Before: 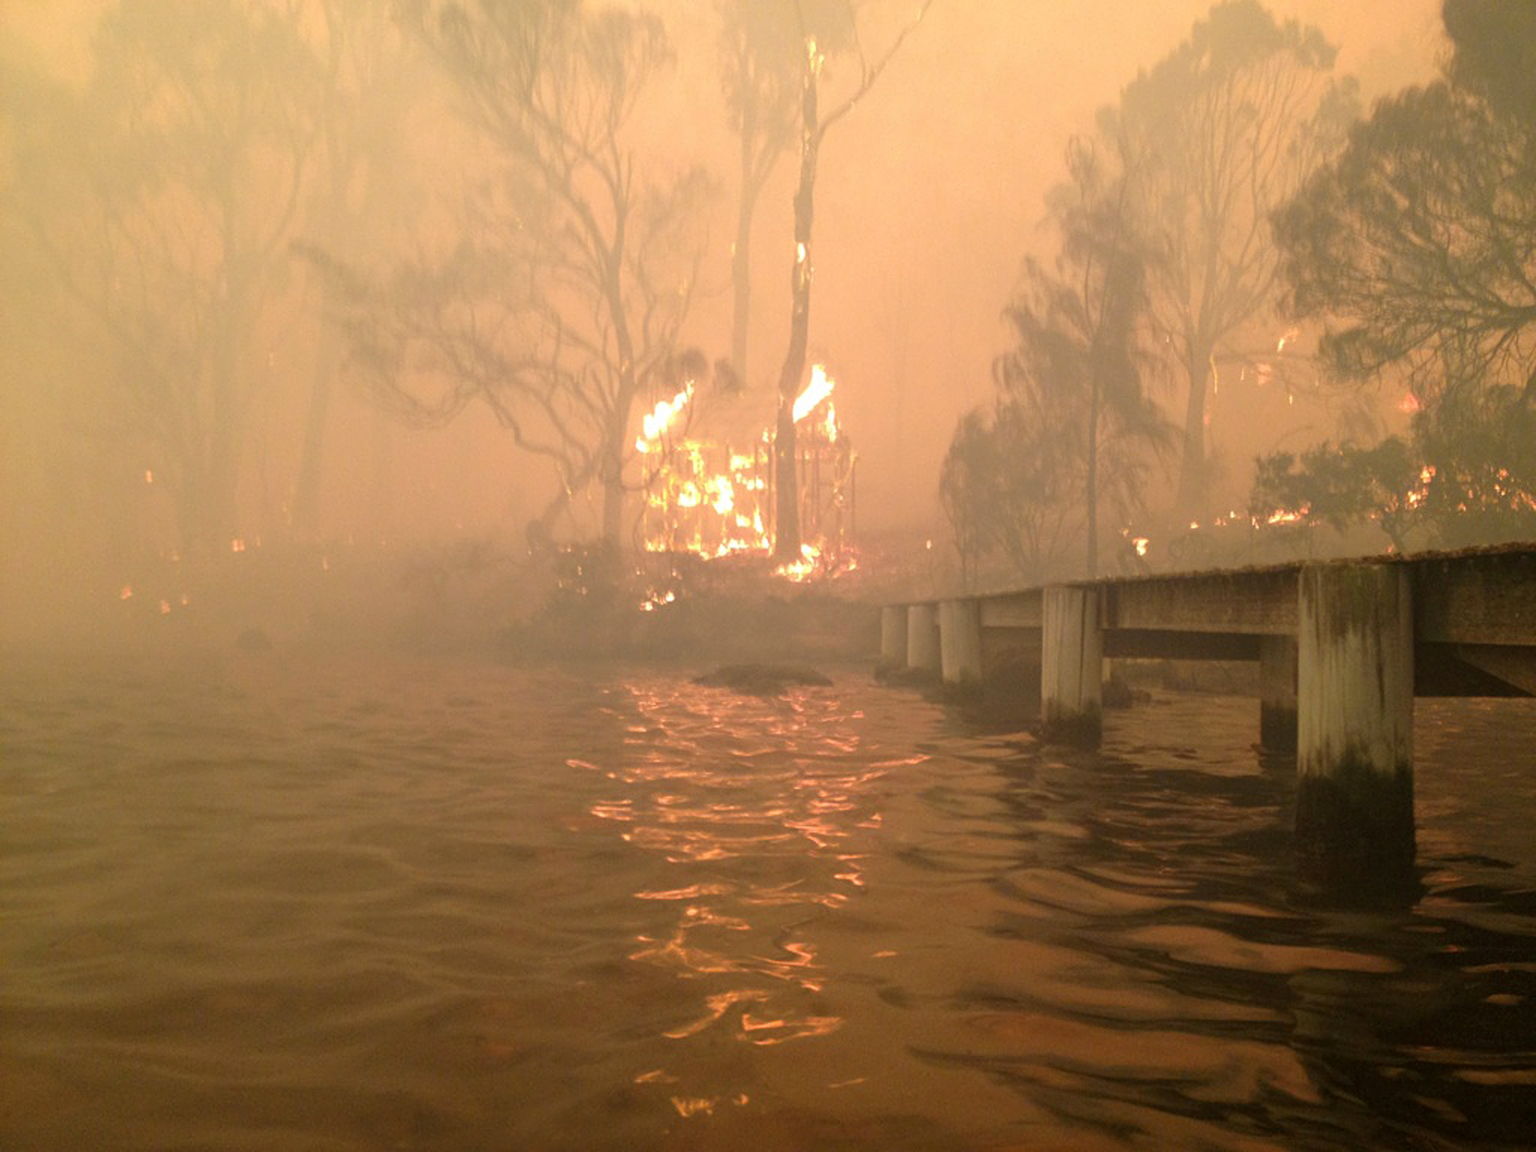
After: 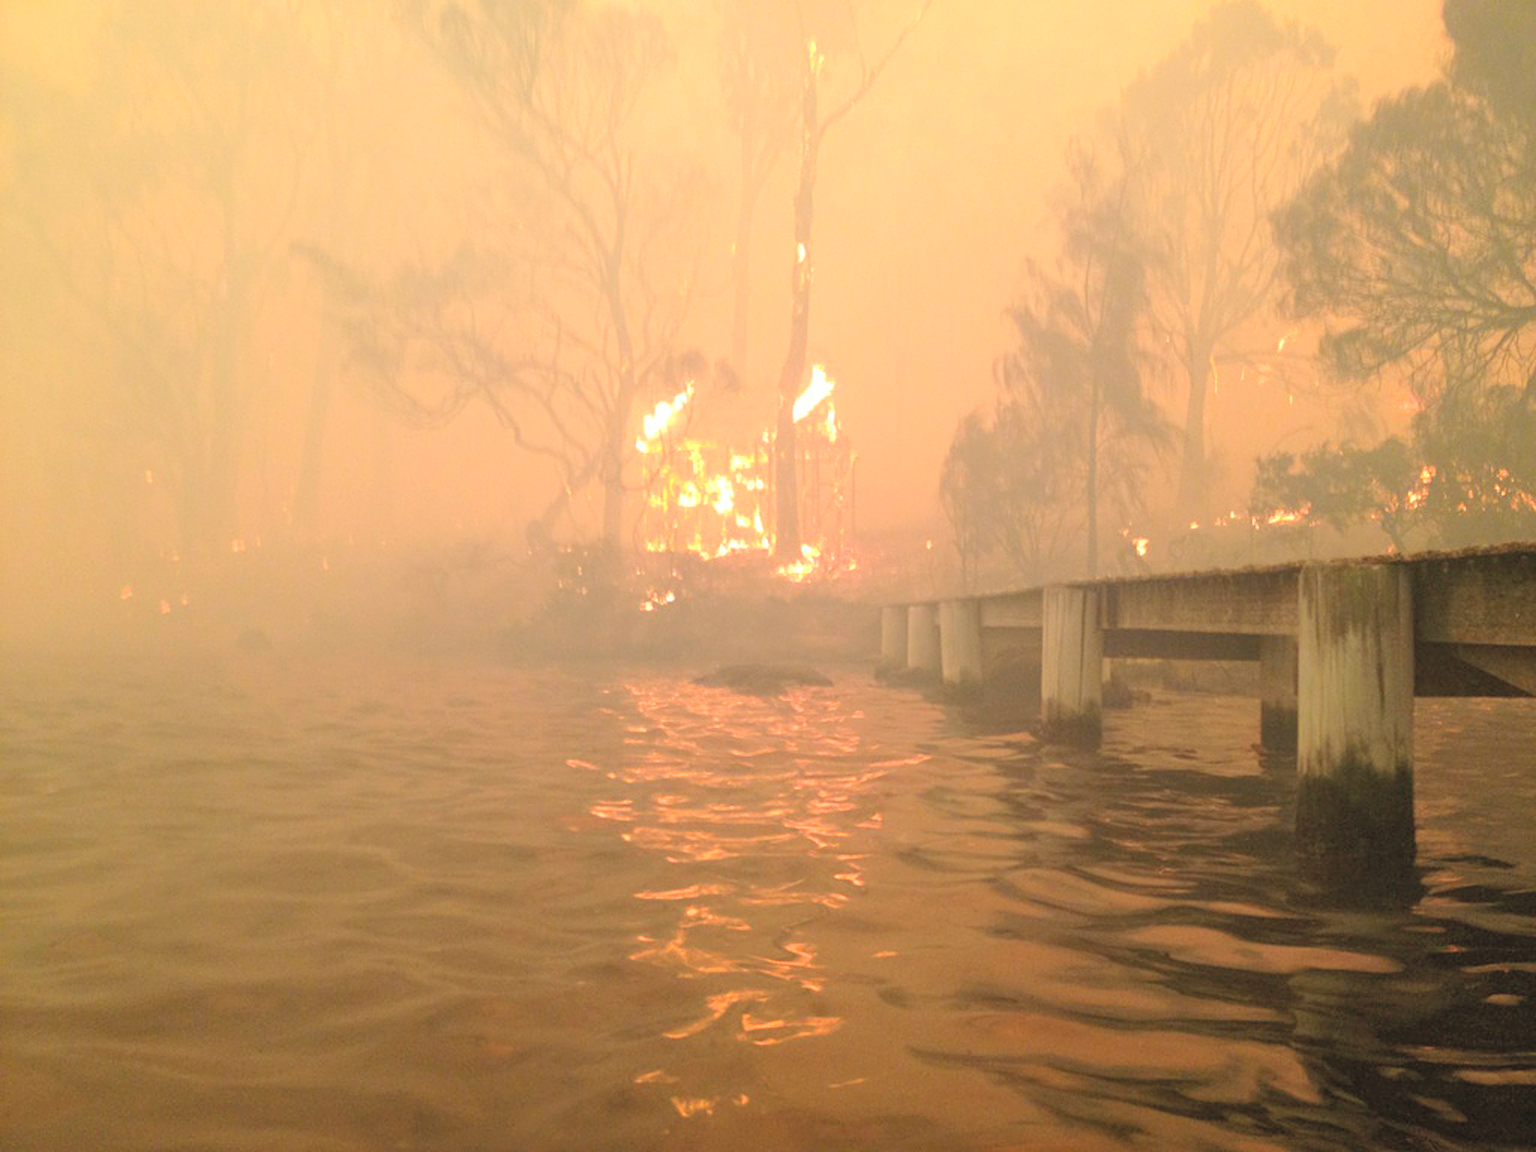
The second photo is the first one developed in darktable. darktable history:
shadows and highlights: shadows 30.86, highlights 0, soften with gaussian
contrast brightness saturation: contrast 0.1, brightness 0.3, saturation 0.14
